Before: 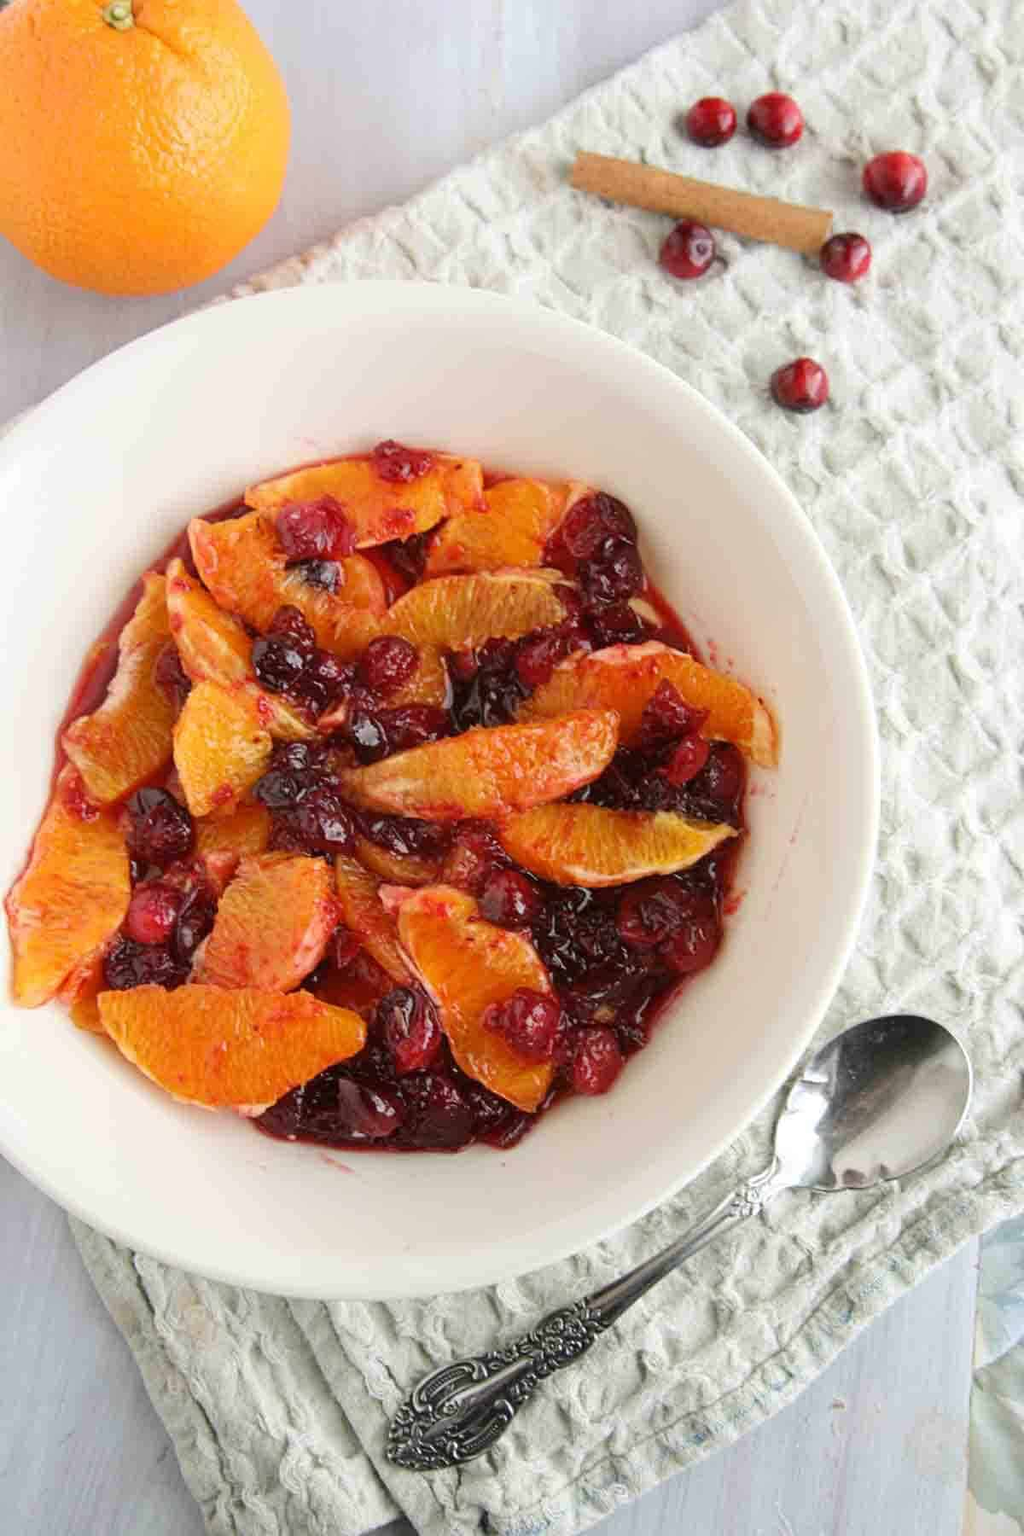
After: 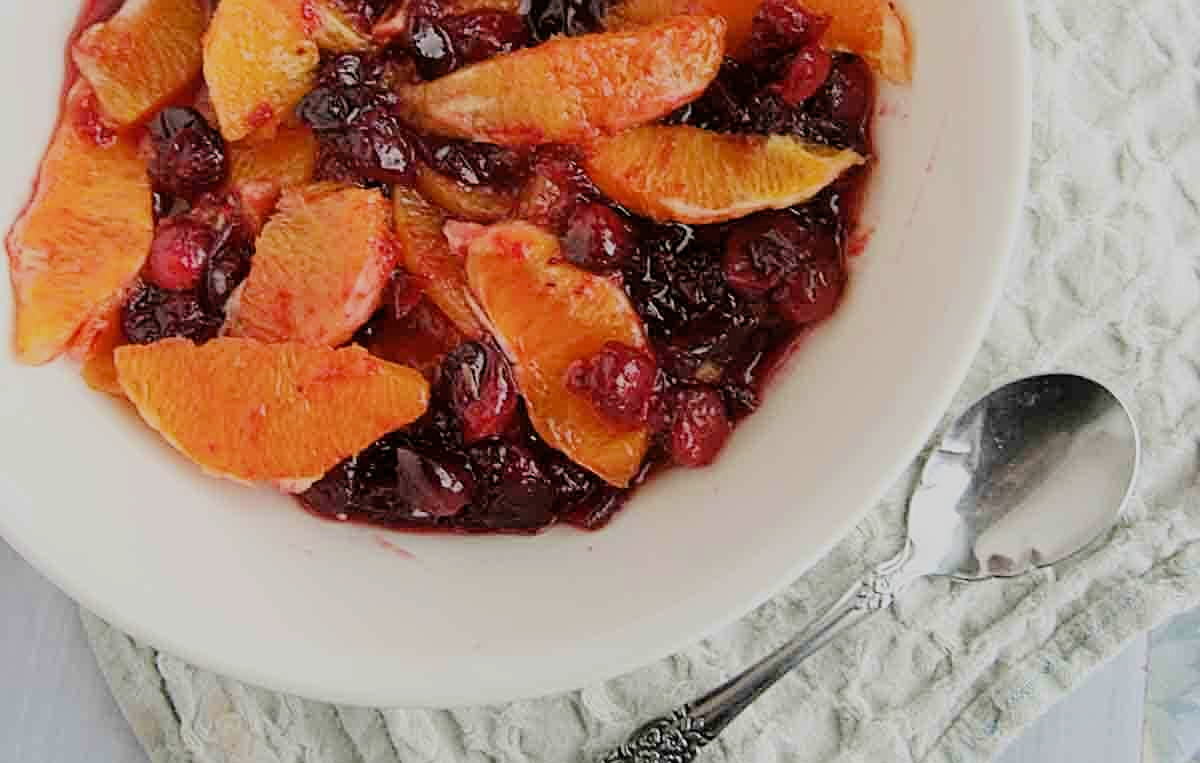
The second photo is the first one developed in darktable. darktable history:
crop: top 45.379%, bottom 12.203%
sharpen: on, module defaults
filmic rgb: black relative exposure -7.65 EV, white relative exposure 4.56 EV, threshold 6 EV, hardness 3.61, iterations of high-quality reconstruction 0, enable highlight reconstruction true
